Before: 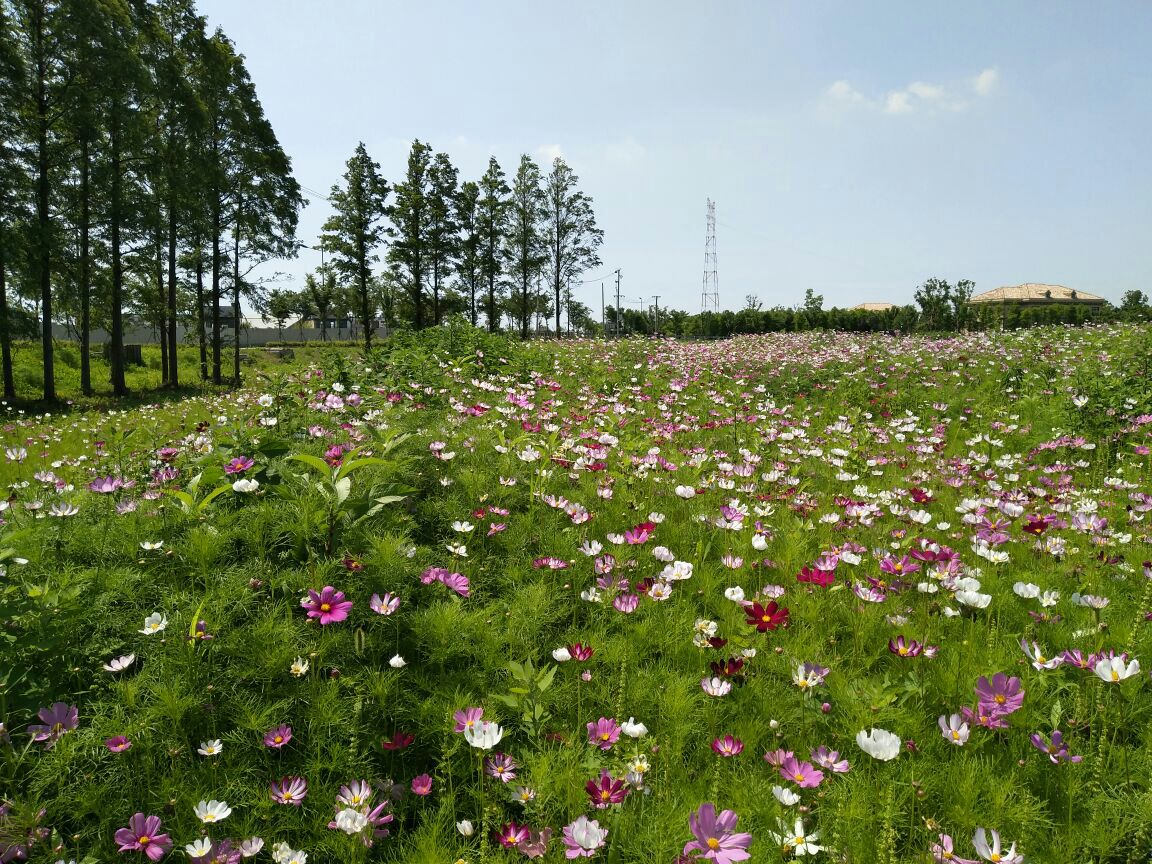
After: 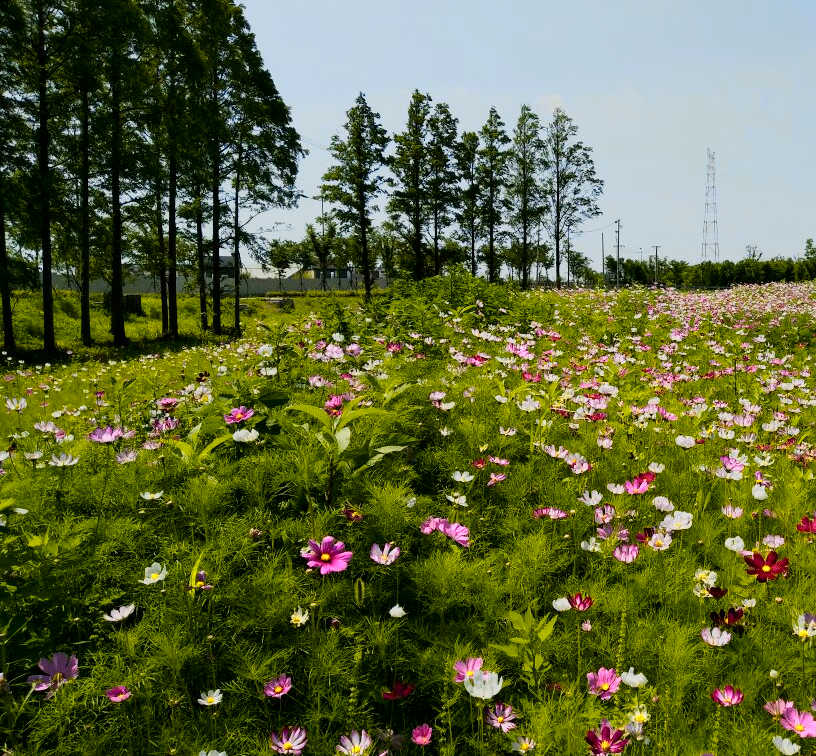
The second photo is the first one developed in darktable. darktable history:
white balance: emerald 1
filmic rgb: black relative exposure -7.65 EV, white relative exposure 4.56 EV, hardness 3.61
color zones: curves: ch0 [(0.099, 0.624) (0.257, 0.596) (0.384, 0.376) (0.529, 0.492) (0.697, 0.564) (0.768, 0.532) (0.908, 0.644)]; ch1 [(0.112, 0.564) (0.254, 0.612) (0.432, 0.676) (0.592, 0.456) (0.743, 0.684) (0.888, 0.536)]; ch2 [(0.25, 0.5) (0.469, 0.36) (0.75, 0.5)]
crop: top 5.803%, right 27.864%, bottom 5.804%
contrast brightness saturation: contrast 0.14
color balance rgb: perceptual saturation grading › global saturation 20%, global vibrance 20%
